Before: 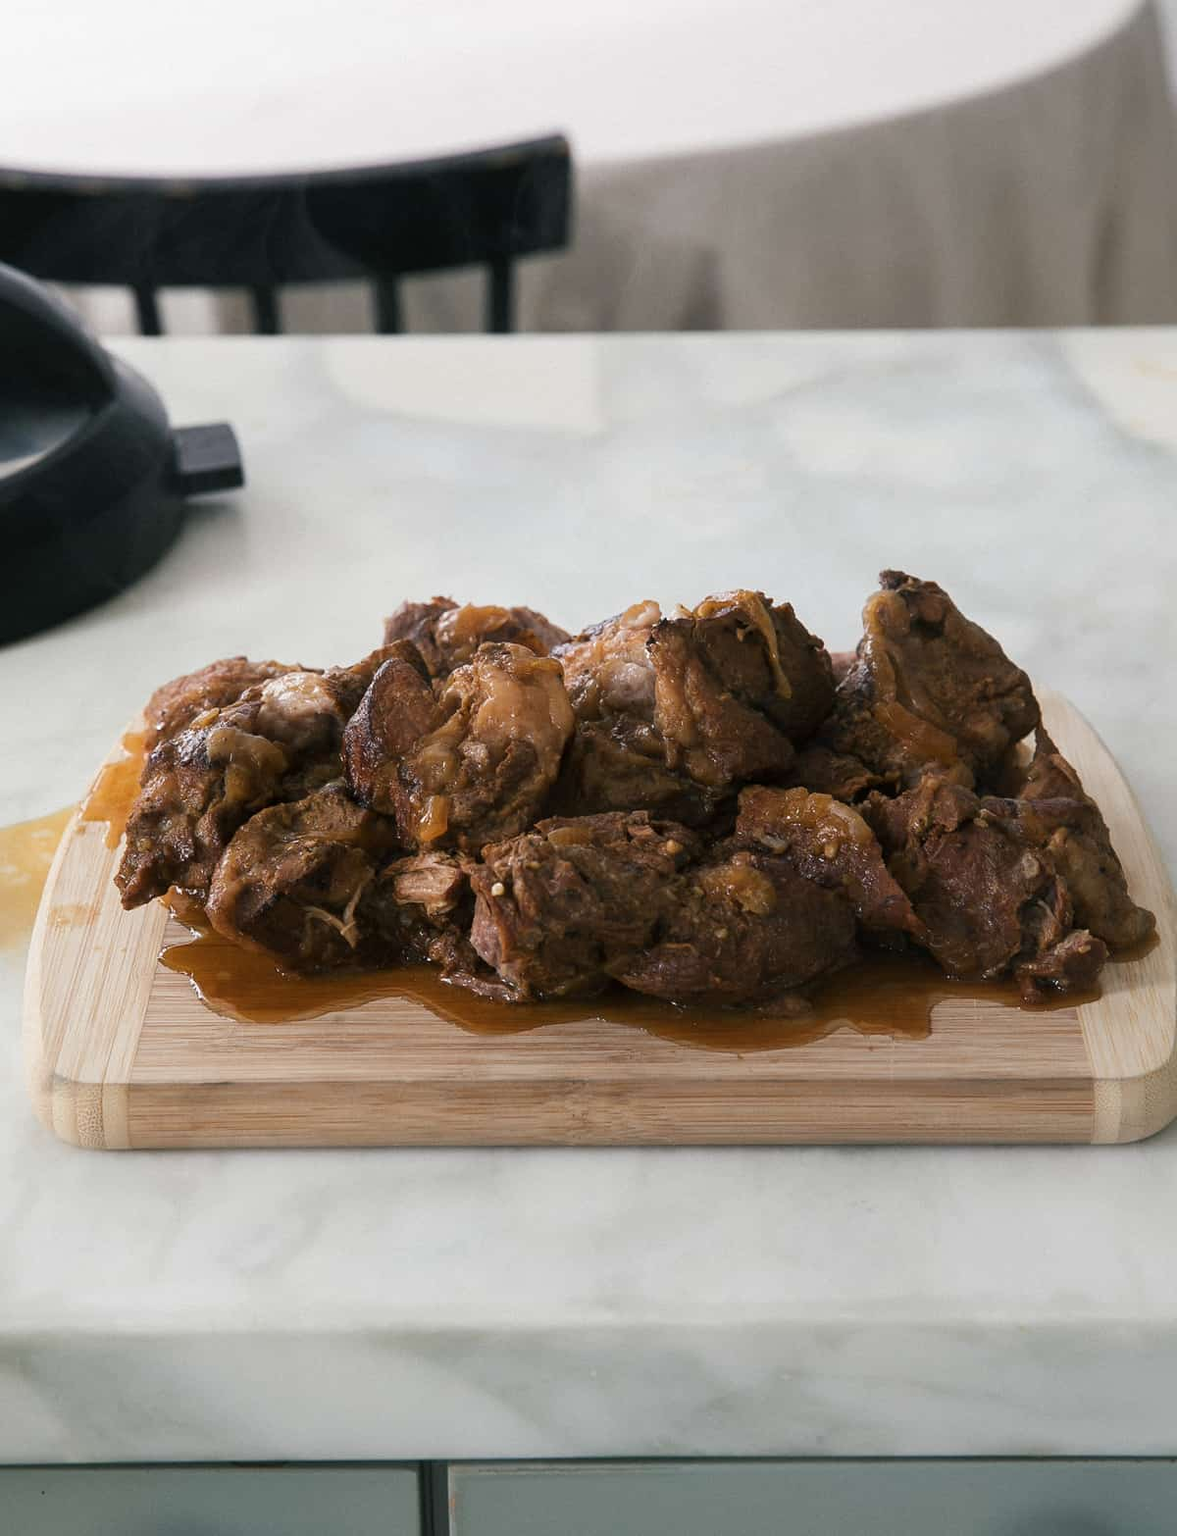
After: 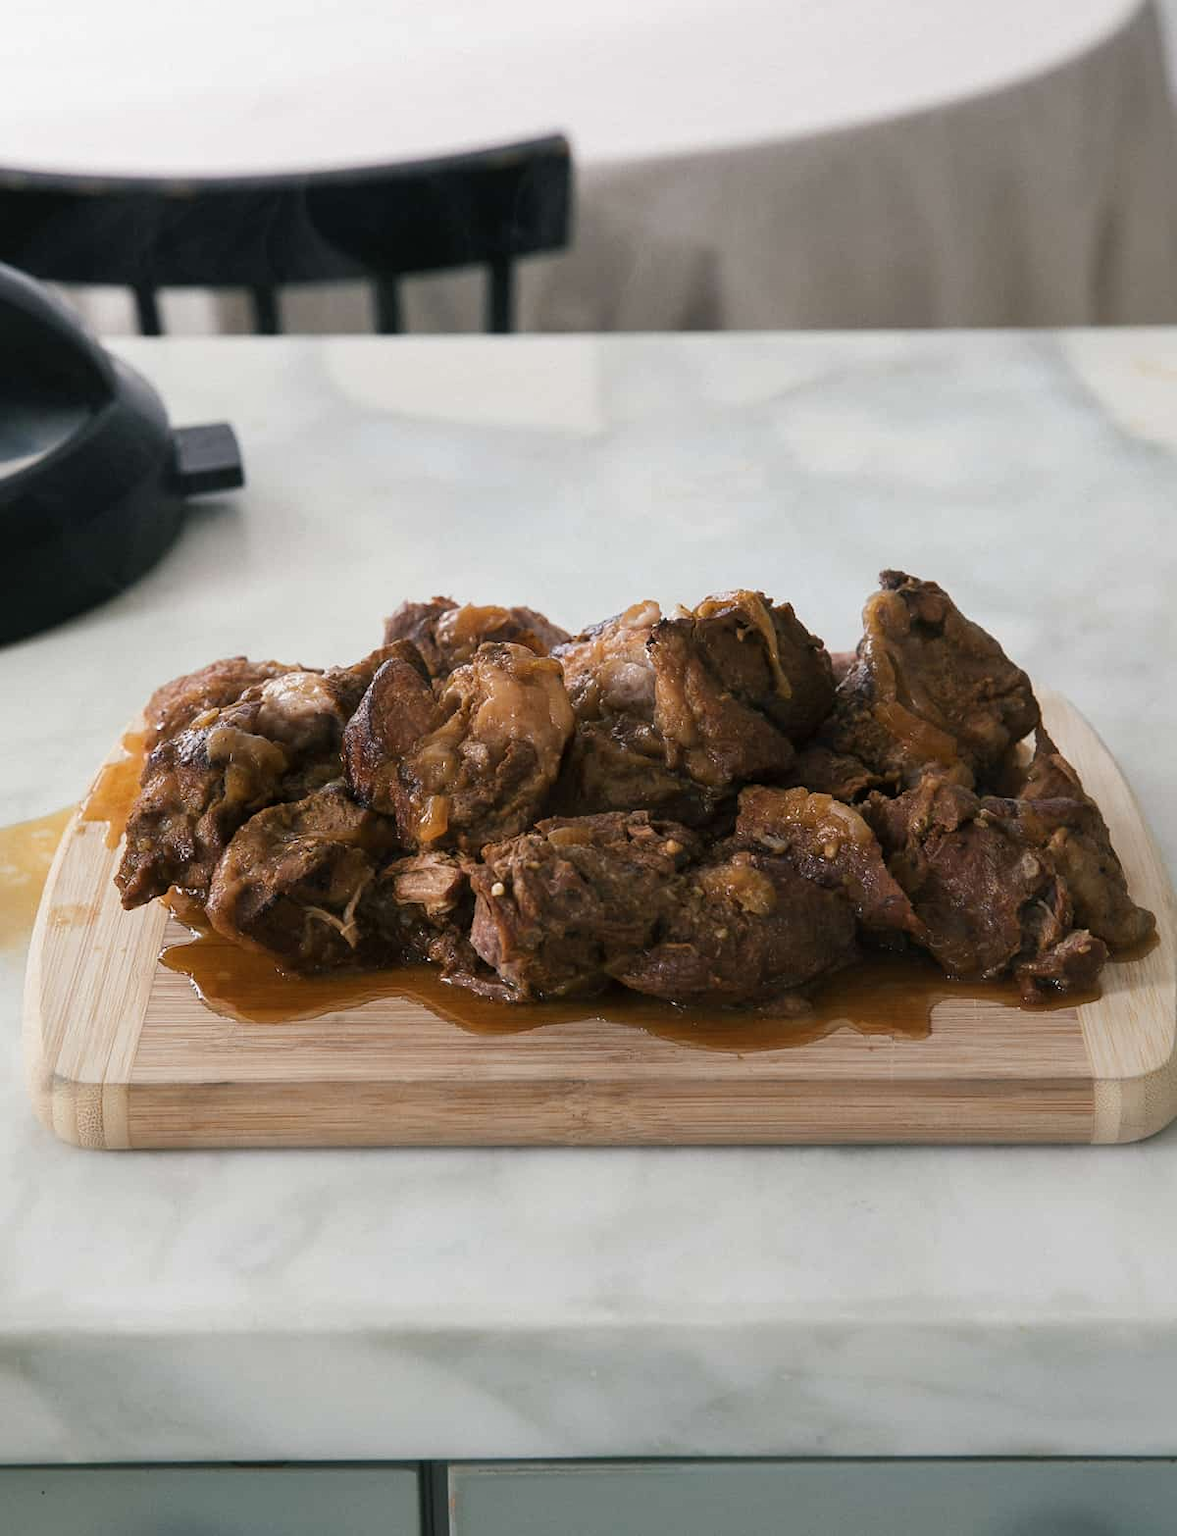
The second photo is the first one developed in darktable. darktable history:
shadows and highlights: shadows 29.33, highlights -28.92, low approximation 0.01, soften with gaussian
